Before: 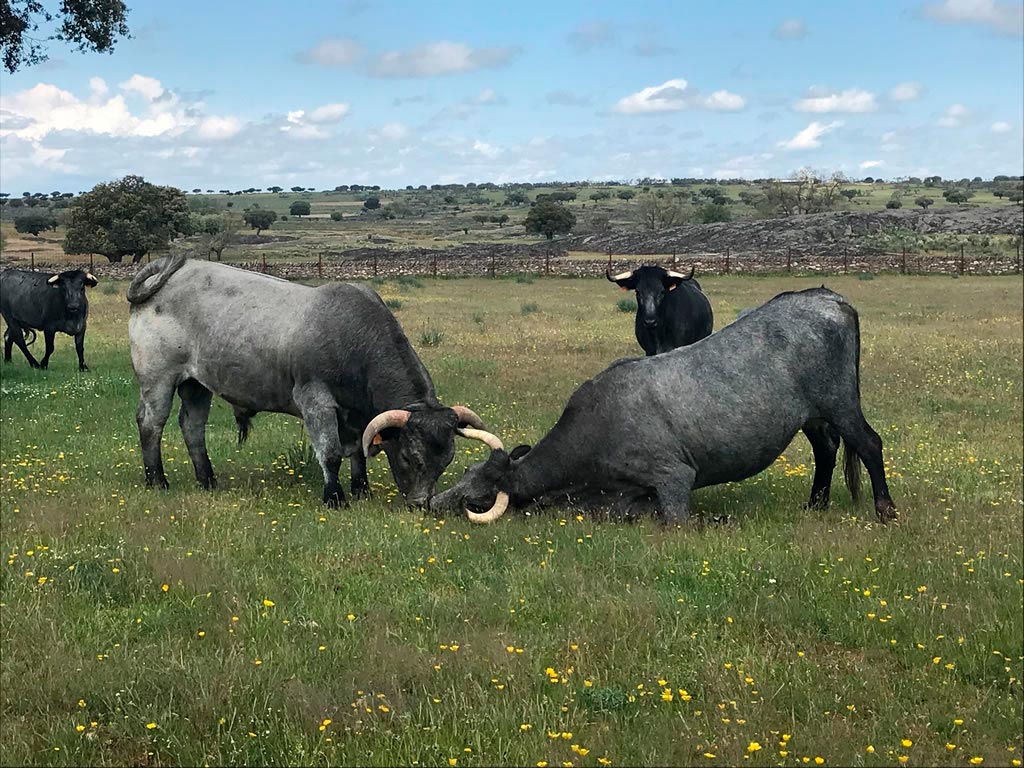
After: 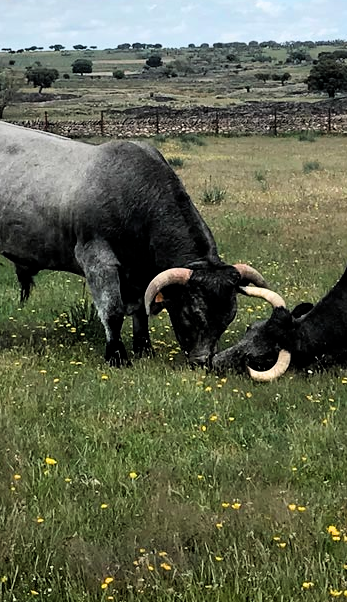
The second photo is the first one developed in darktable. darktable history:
filmic rgb: middle gray luminance 8.58%, black relative exposure -6.26 EV, white relative exposure 2.73 EV, threshold 2.98 EV, target black luminance 0%, hardness 4.76, latitude 73.83%, contrast 1.333, shadows ↔ highlights balance 9.76%, color science v6 (2022), enable highlight reconstruction true
crop and rotate: left 21.357%, top 18.52%, right 44.671%, bottom 2.985%
